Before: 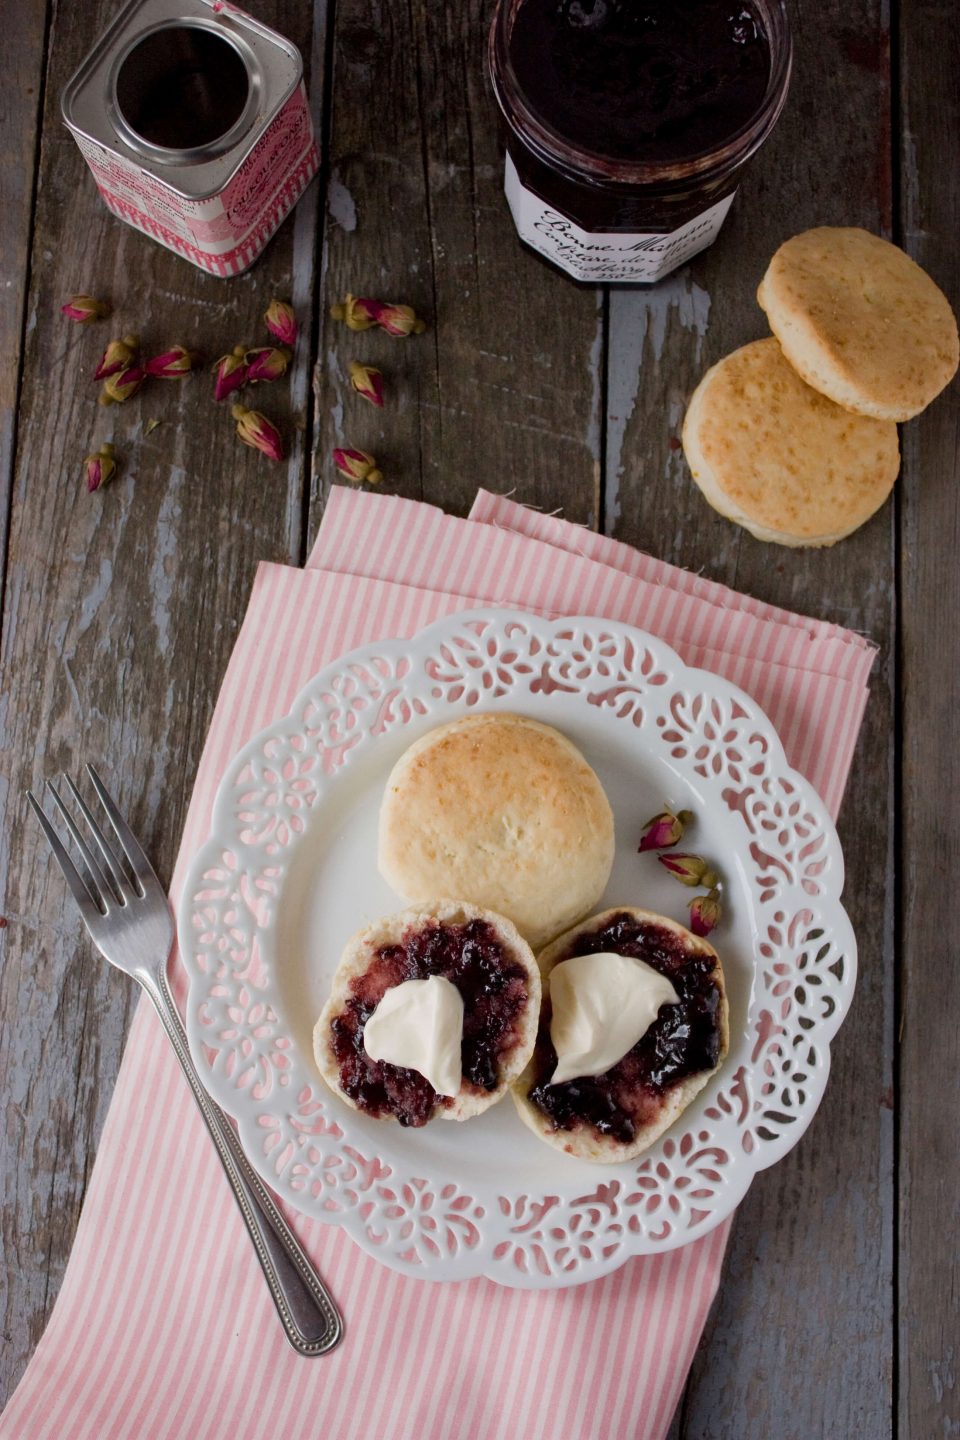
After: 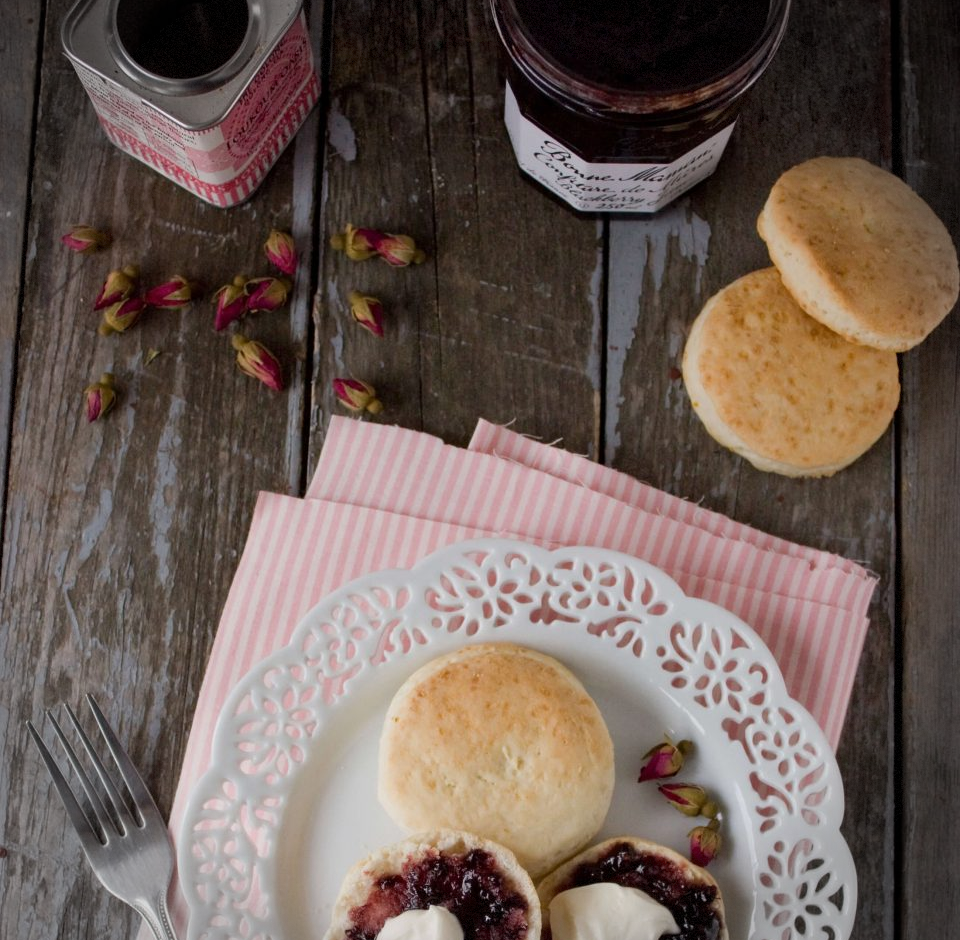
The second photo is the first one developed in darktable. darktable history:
crop and rotate: top 4.887%, bottom 29.8%
vignetting: fall-off start 88.14%, fall-off radius 25.22%, brightness -0.29, dithering 8-bit output, unbound false
